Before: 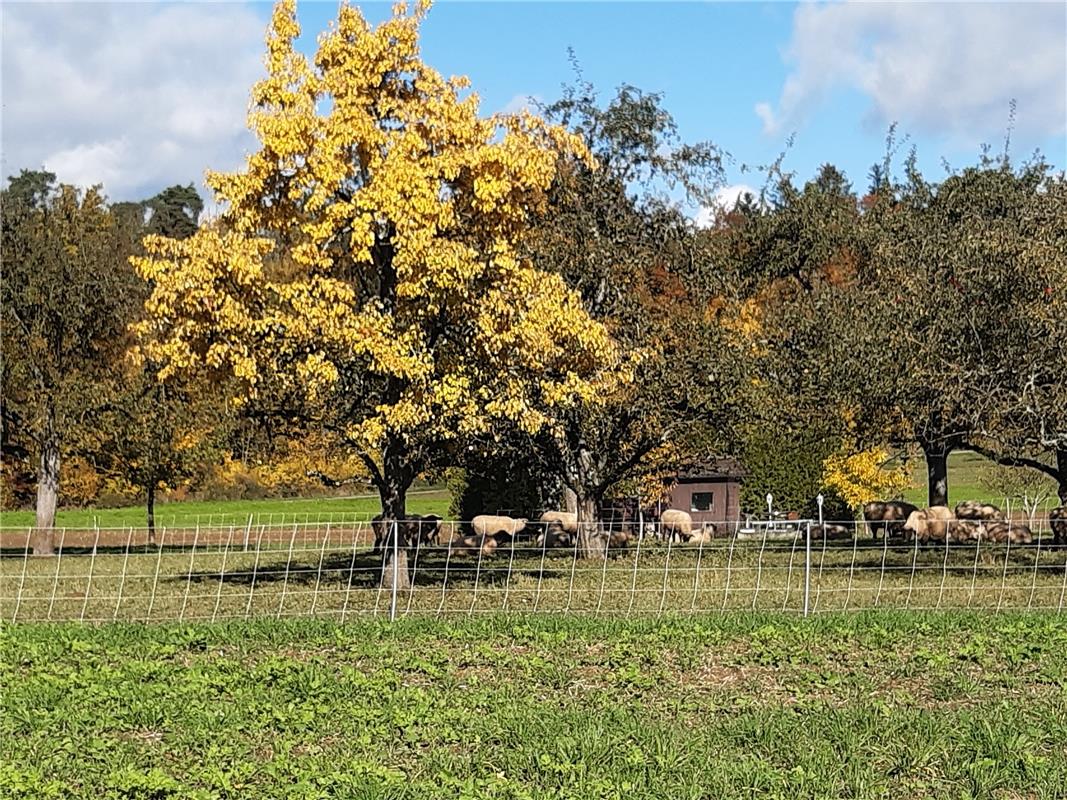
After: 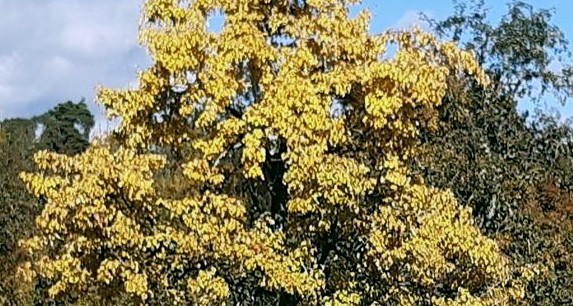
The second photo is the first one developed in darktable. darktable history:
color correction: highlights a* 3.97, highlights b* 4.95, shadows a* -7.57, shadows b* 4.7
local contrast: mode bilateral grid, contrast 21, coarseness 50, detail 132%, midtone range 0.2
color calibration: x 0.372, y 0.386, temperature 4285.6 K
crop: left 10.279%, top 10.547%, right 36%, bottom 51.098%
exposure: exposure -0.176 EV, compensate exposure bias true, compensate highlight preservation false
